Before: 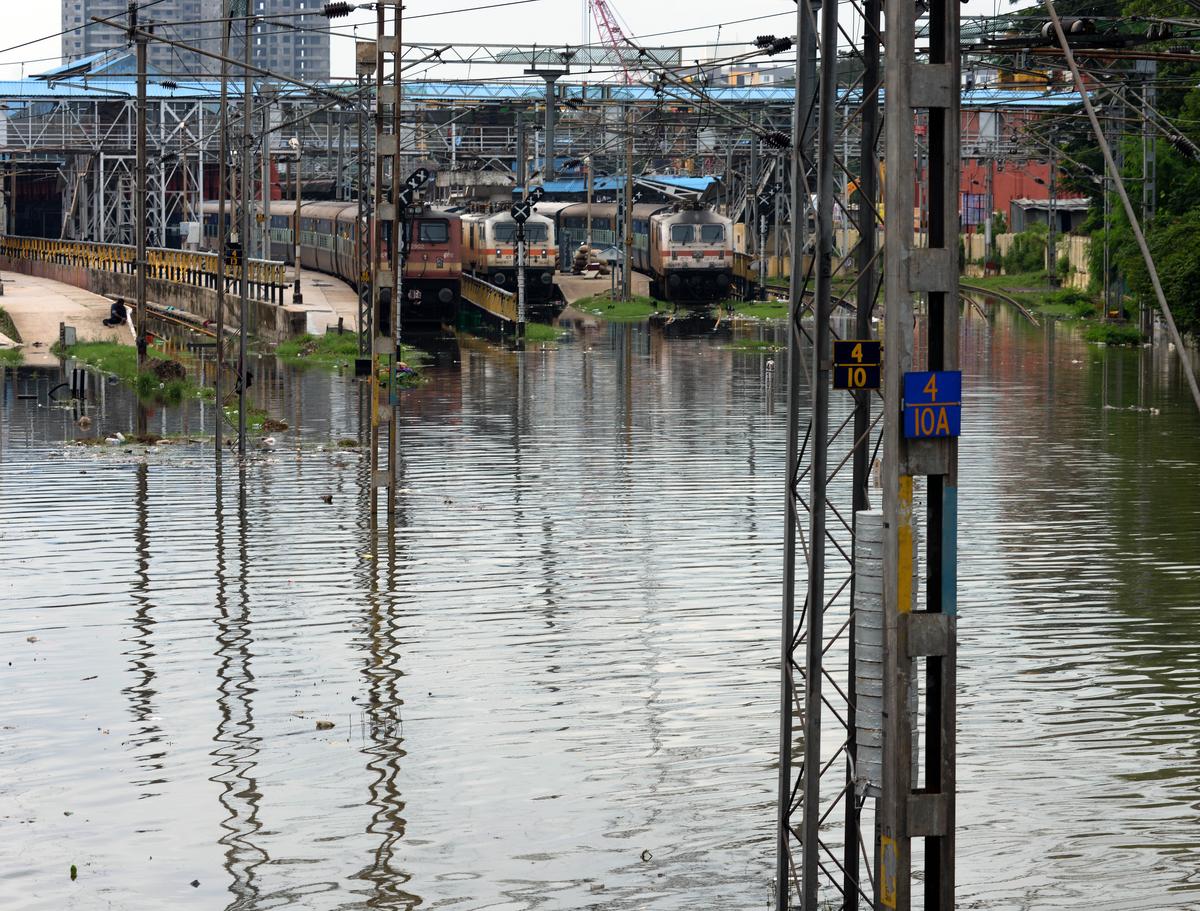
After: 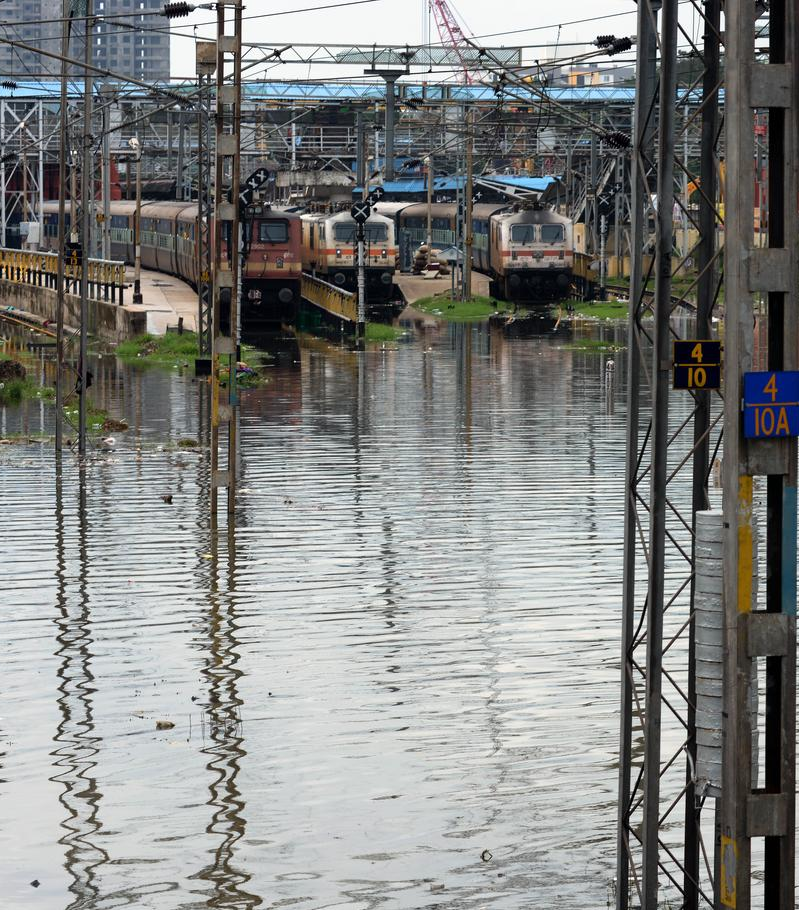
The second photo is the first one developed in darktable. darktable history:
crop and rotate: left 13.352%, right 20.036%
